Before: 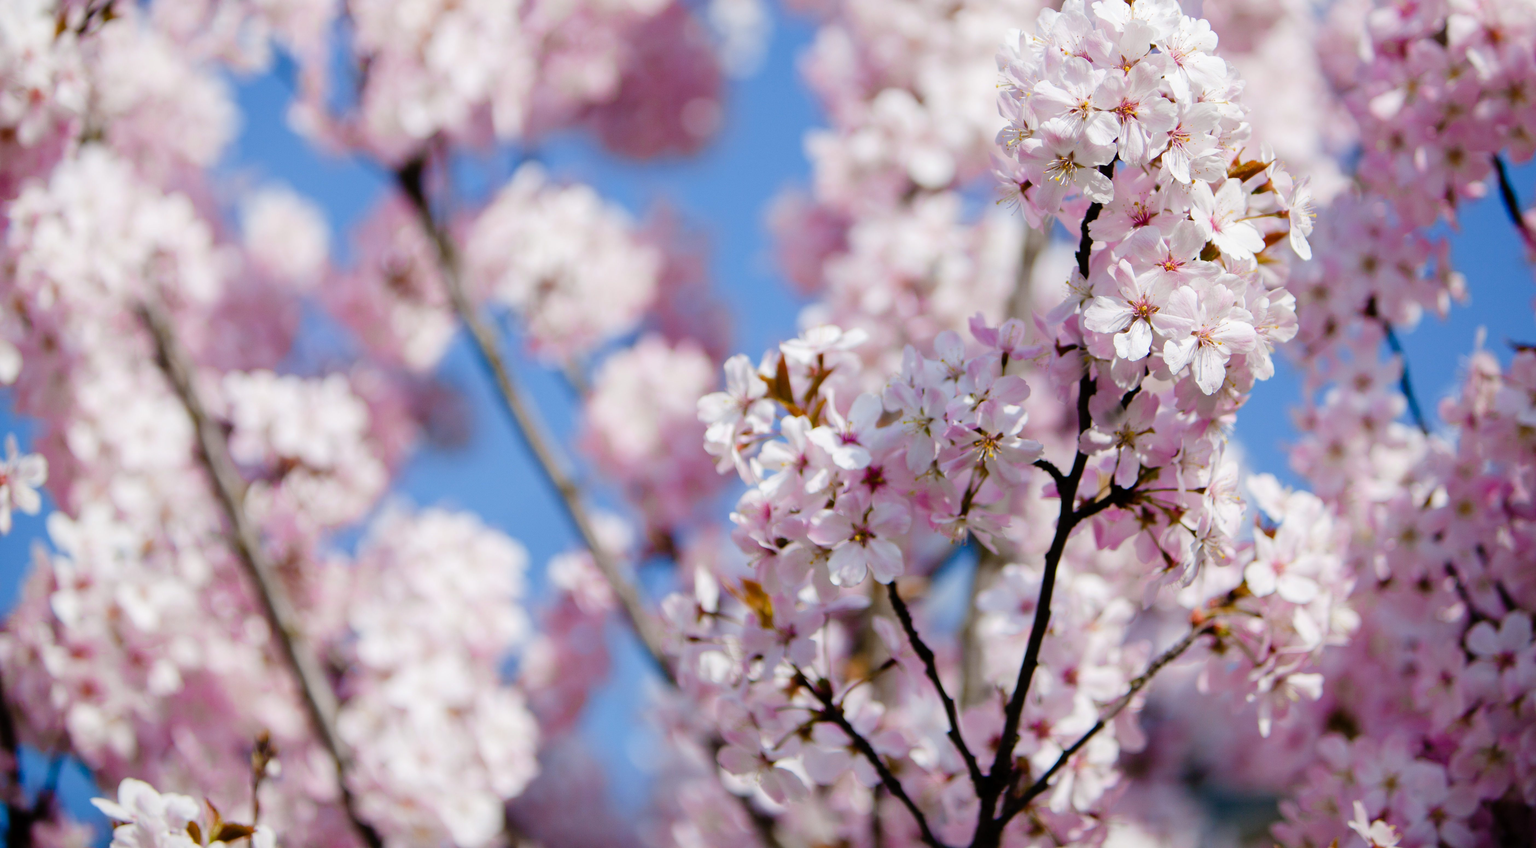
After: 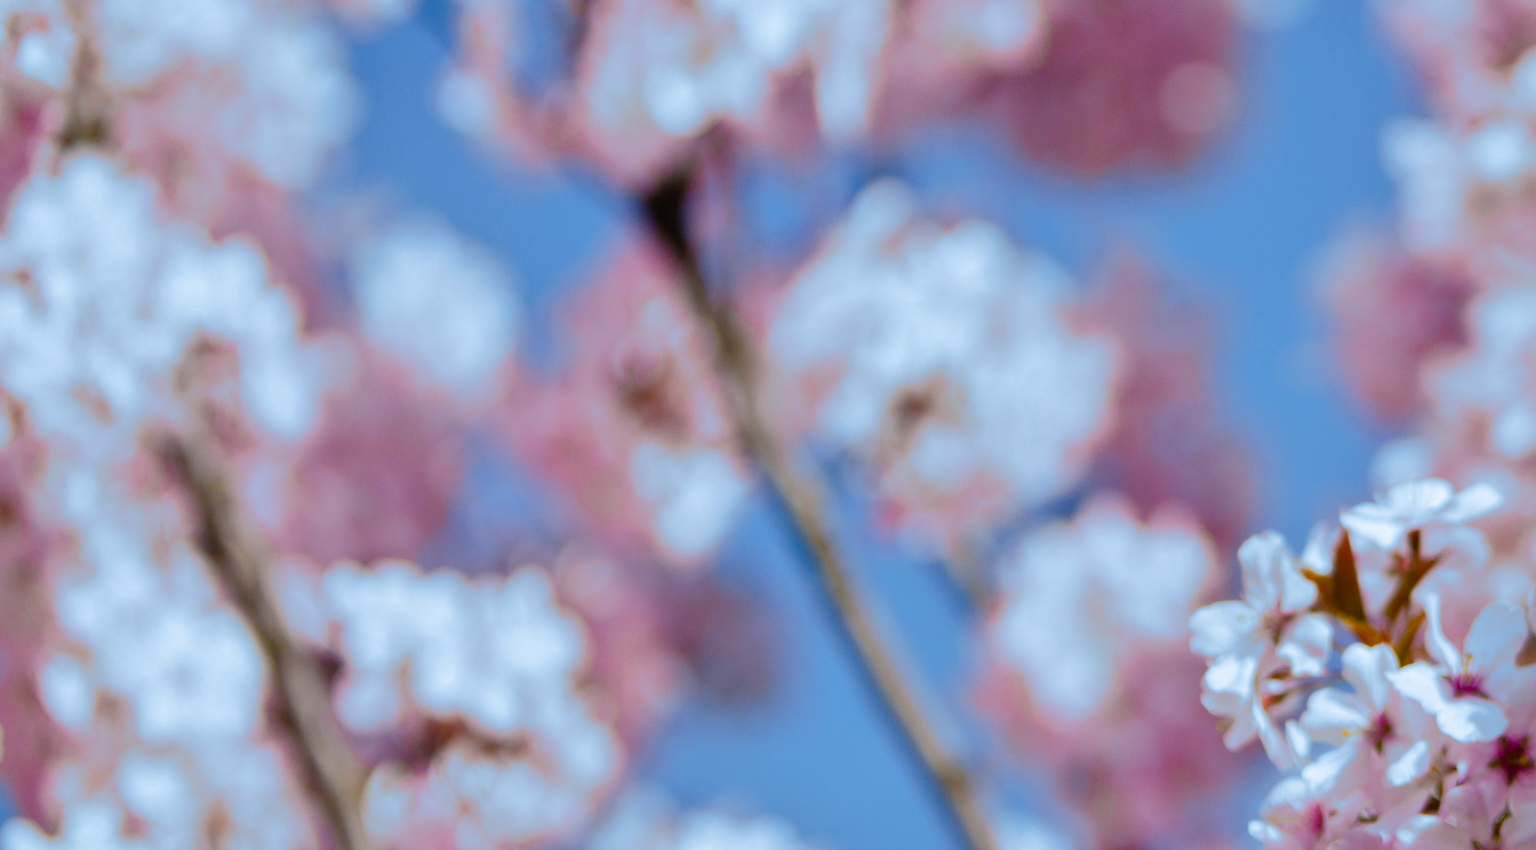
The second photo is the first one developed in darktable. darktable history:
crop and rotate: left 3.047%, top 7.509%, right 42.236%, bottom 37.598%
split-toning: shadows › hue 351.18°, shadows › saturation 0.86, highlights › hue 218.82°, highlights › saturation 0.73, balance -19.167
shadows and highlights: low approximation 0.01, soften with gaussian
